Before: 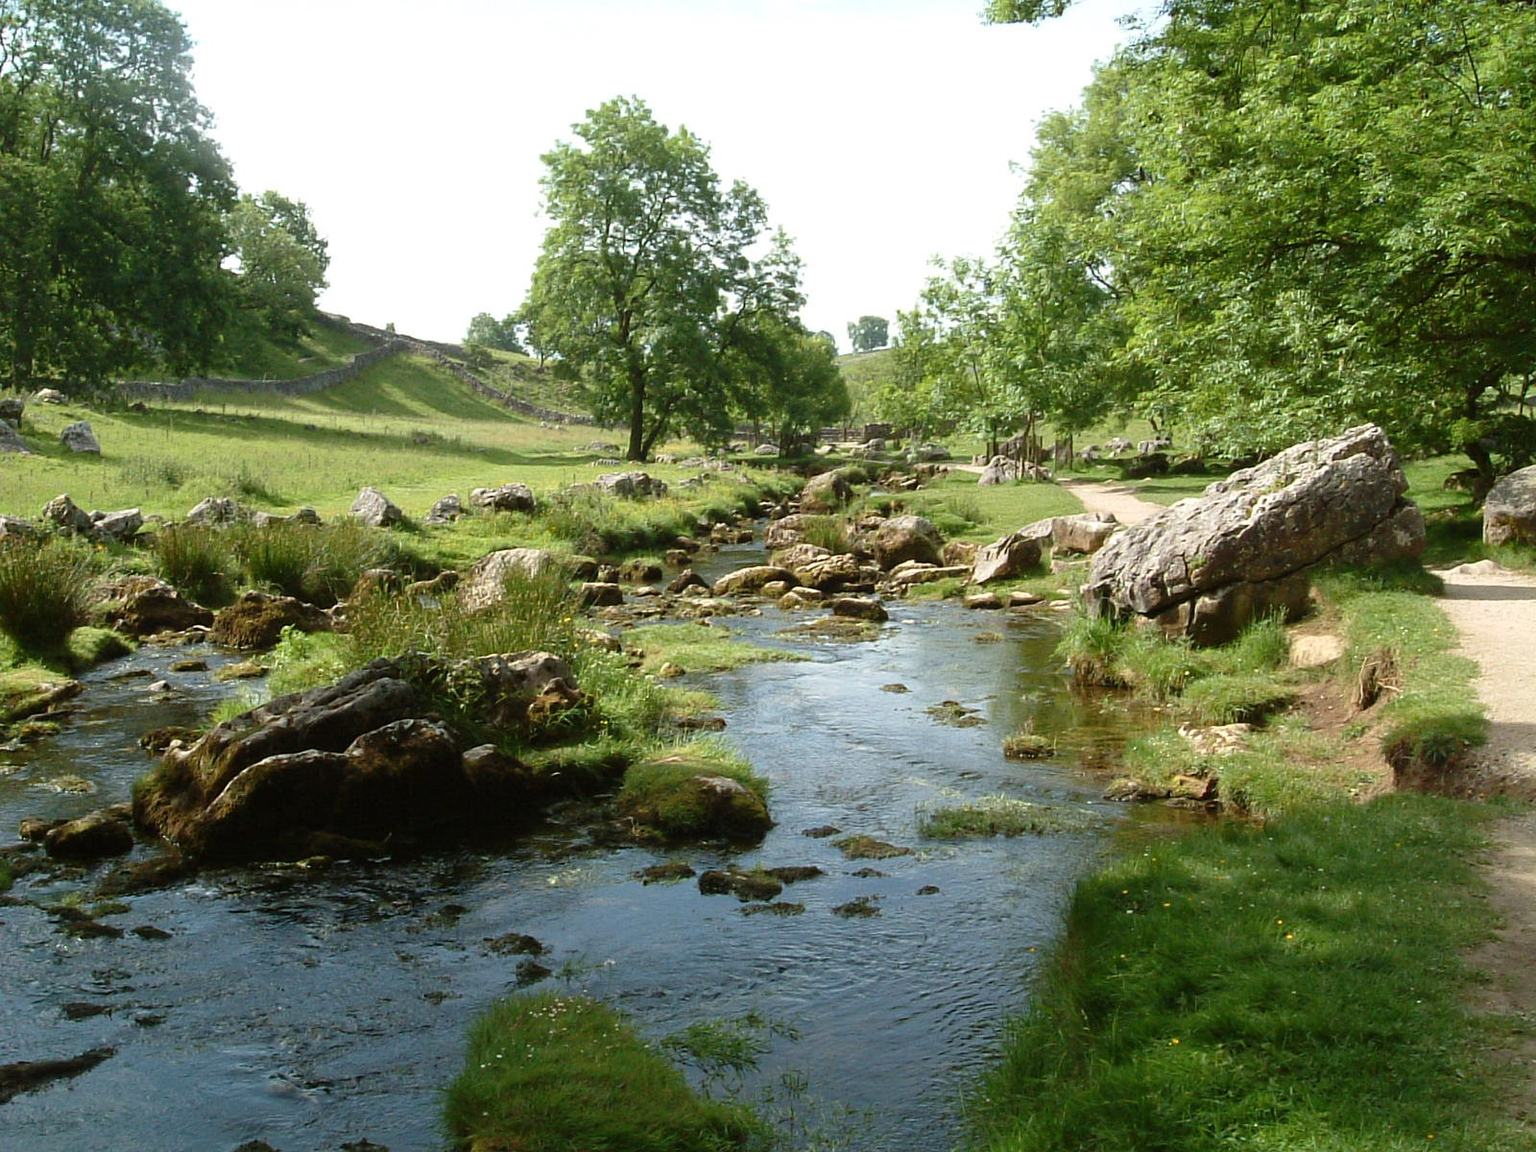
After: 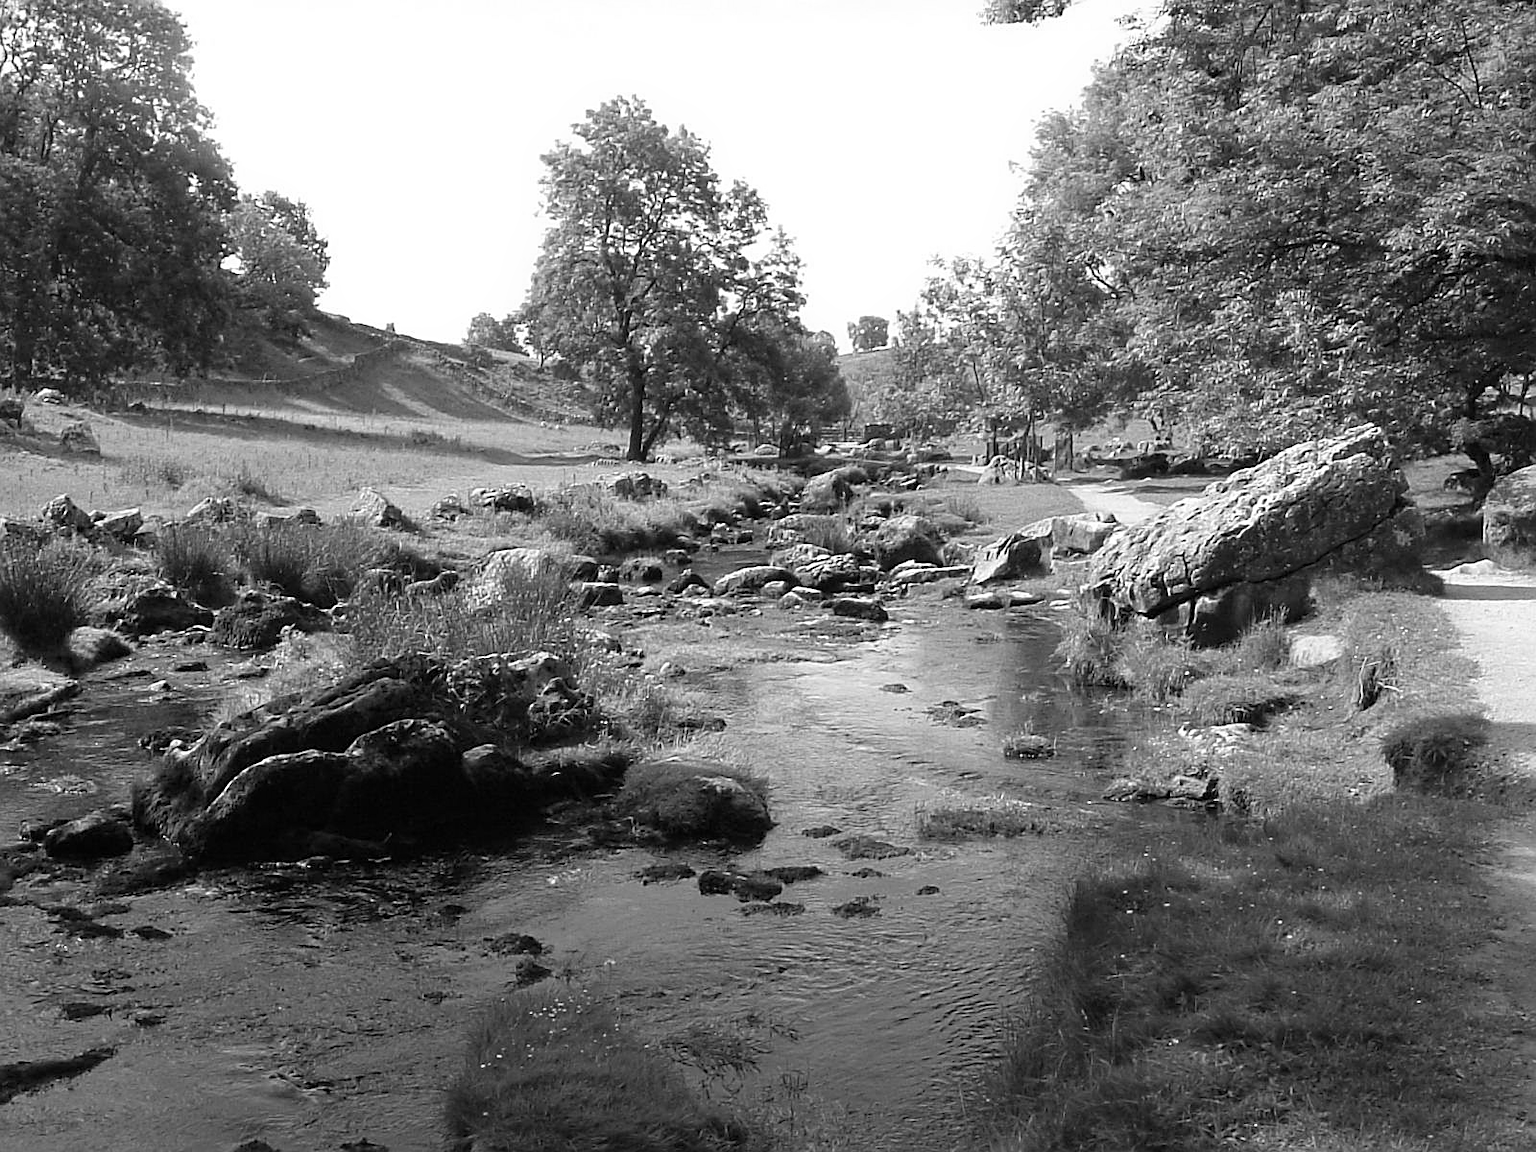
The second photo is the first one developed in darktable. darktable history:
sharpen: on, module defaults
exposure: black level correction 0.001, compensate highlight preservation false
monochrome: size 1
